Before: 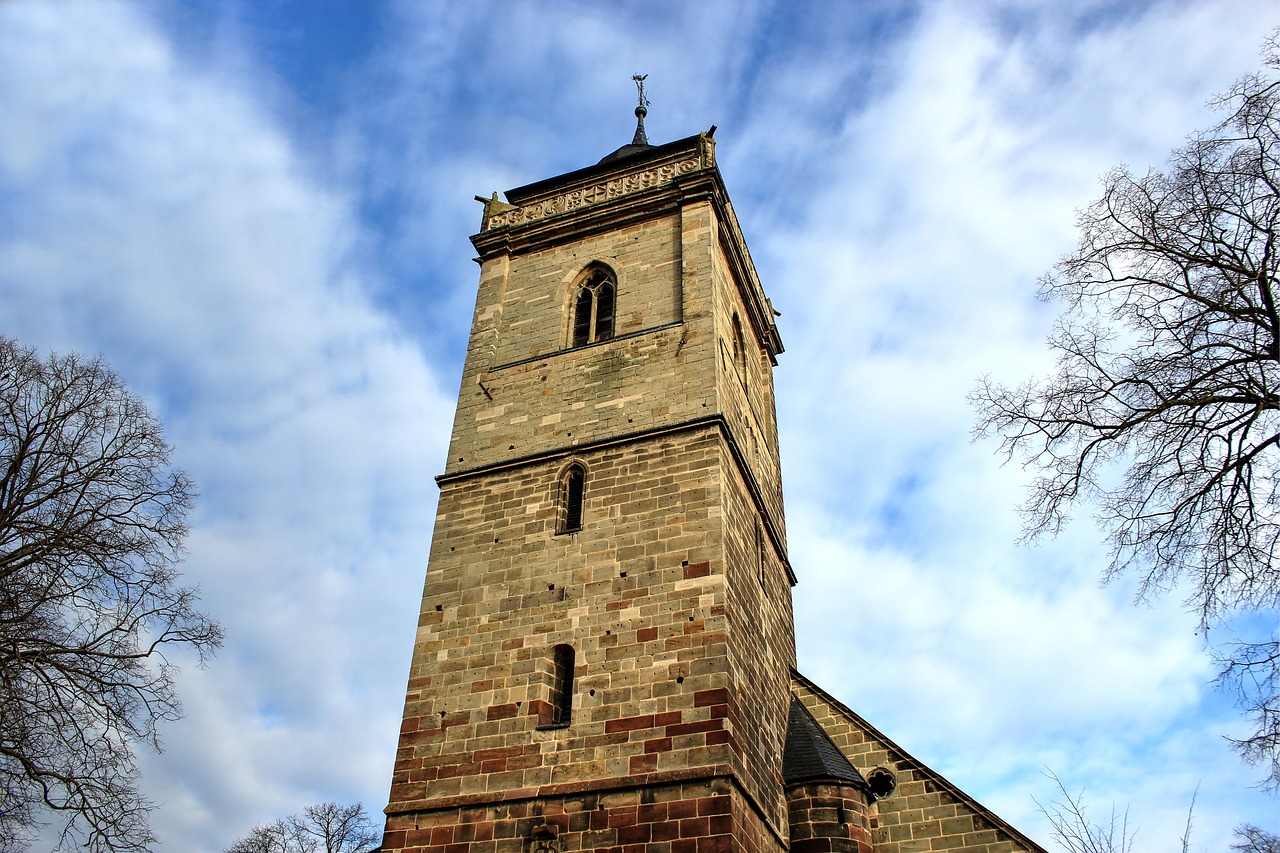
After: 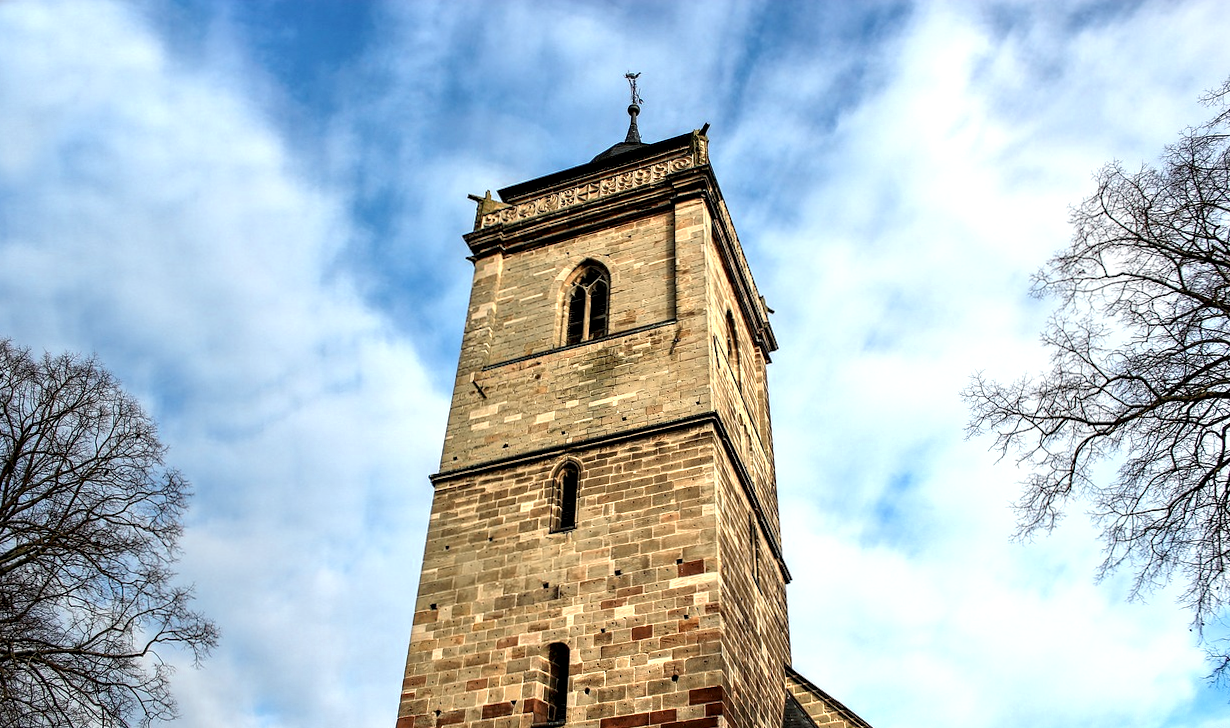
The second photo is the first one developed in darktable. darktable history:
crop and rotate: angle 0.2°, left 0.275%, right 3.127%, bottom 14.18%
color zones: curves: ch0 [(0.018, 0.548) (0.197, 0.654) (0.425, 0.447) (0.605, 0.658) (0.732, 0.579)]; ch1 [(0.105, 0.531) (0.224, 0.531) (0.386, 0.39) (0.618, 0.456) (0.732, 0.456) (0.956, 0.421)]; ch2 [(0.039, 0.583) (0.215, 0.465) (0.399, 0.544) (0.465, 0.548) (0.614, 0.447) (0.724, 0.43) (0.882, 0.623) (0.956, 0.632)]
local contrast: highlights 83%, shadows 81%
